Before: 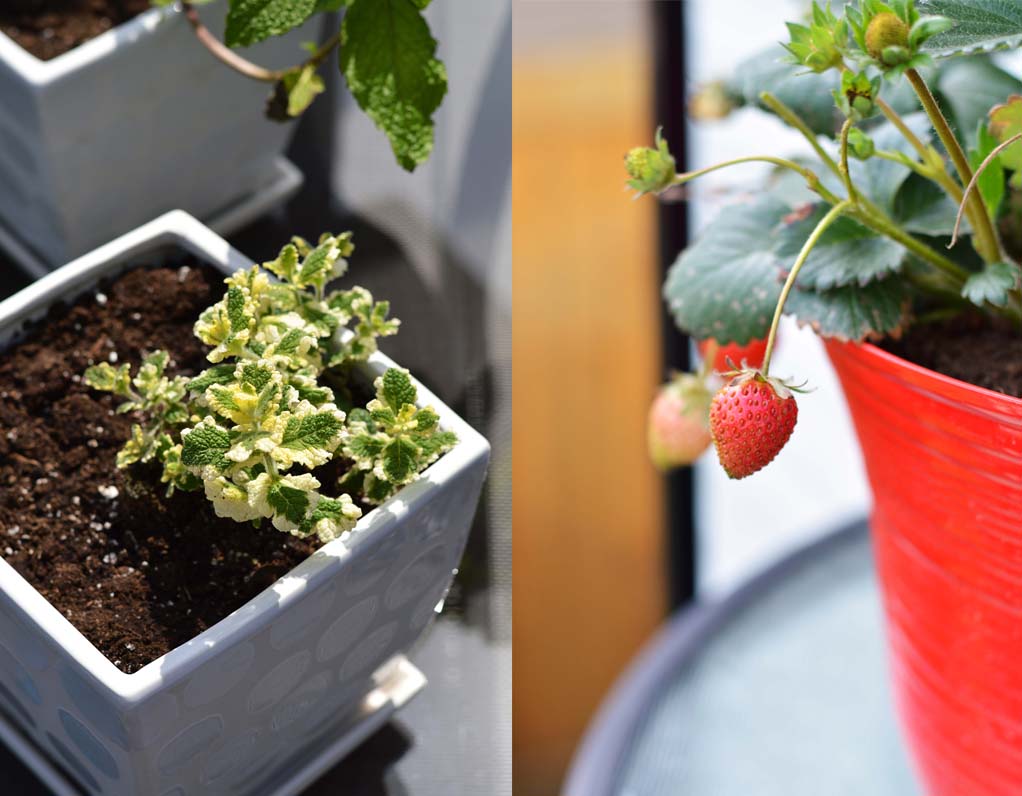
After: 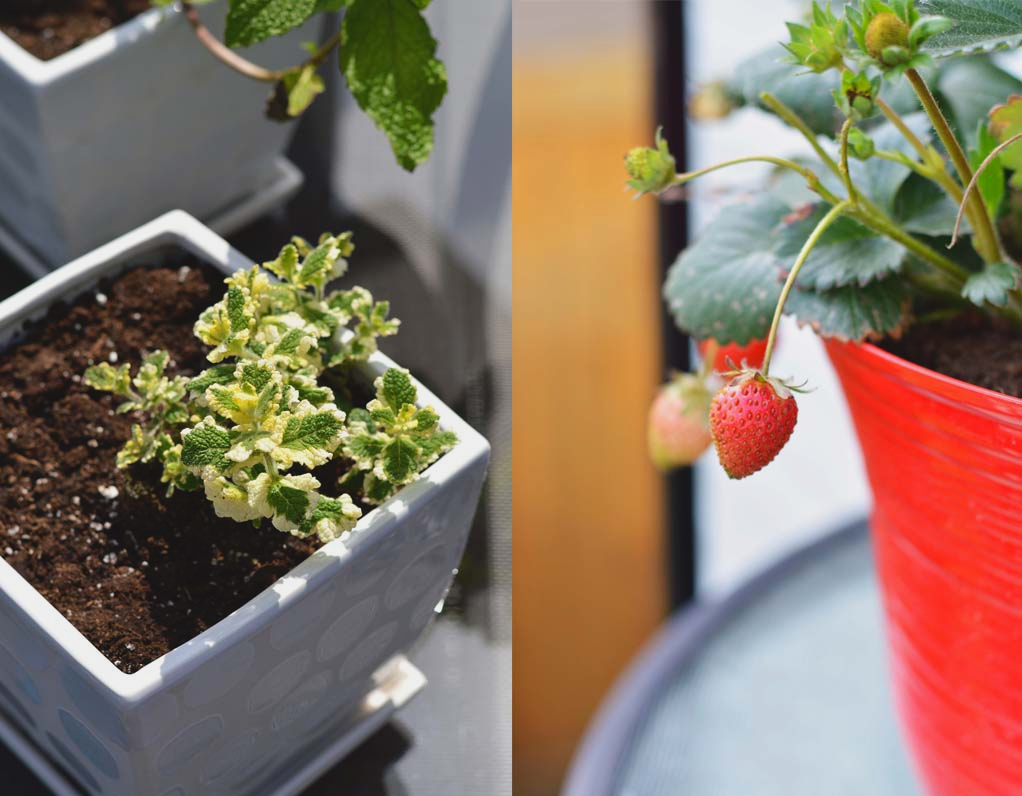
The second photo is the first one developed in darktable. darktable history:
white balance: emerald 1
contrast brightness saturation: contrast -0.11
